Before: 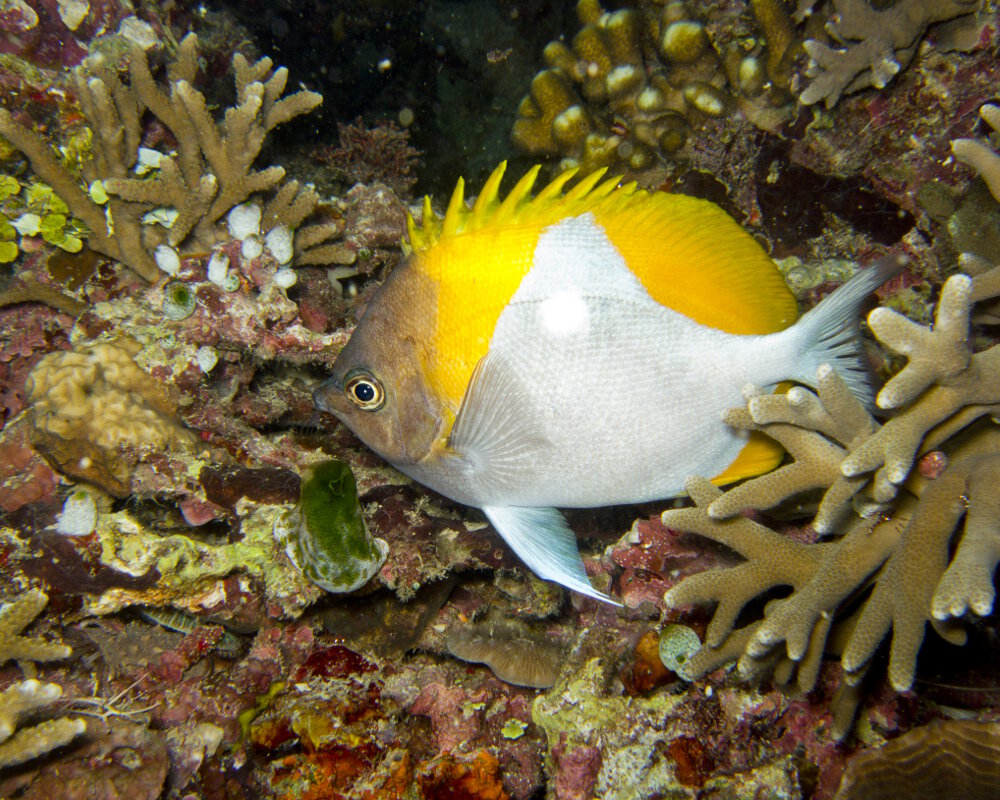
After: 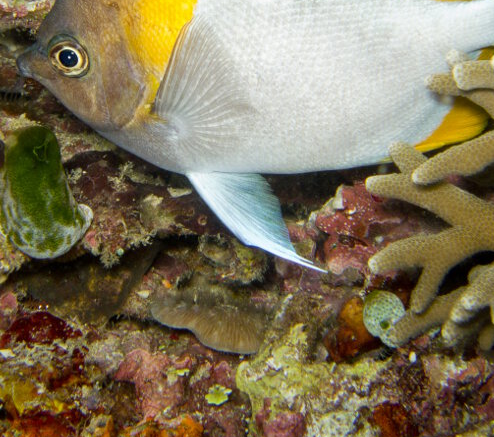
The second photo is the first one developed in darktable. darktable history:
crop: left 29.672%, top 41.786%, right 20.851%, bottom 3.487%
rotate and perspective: crop left 0, crop top 0
